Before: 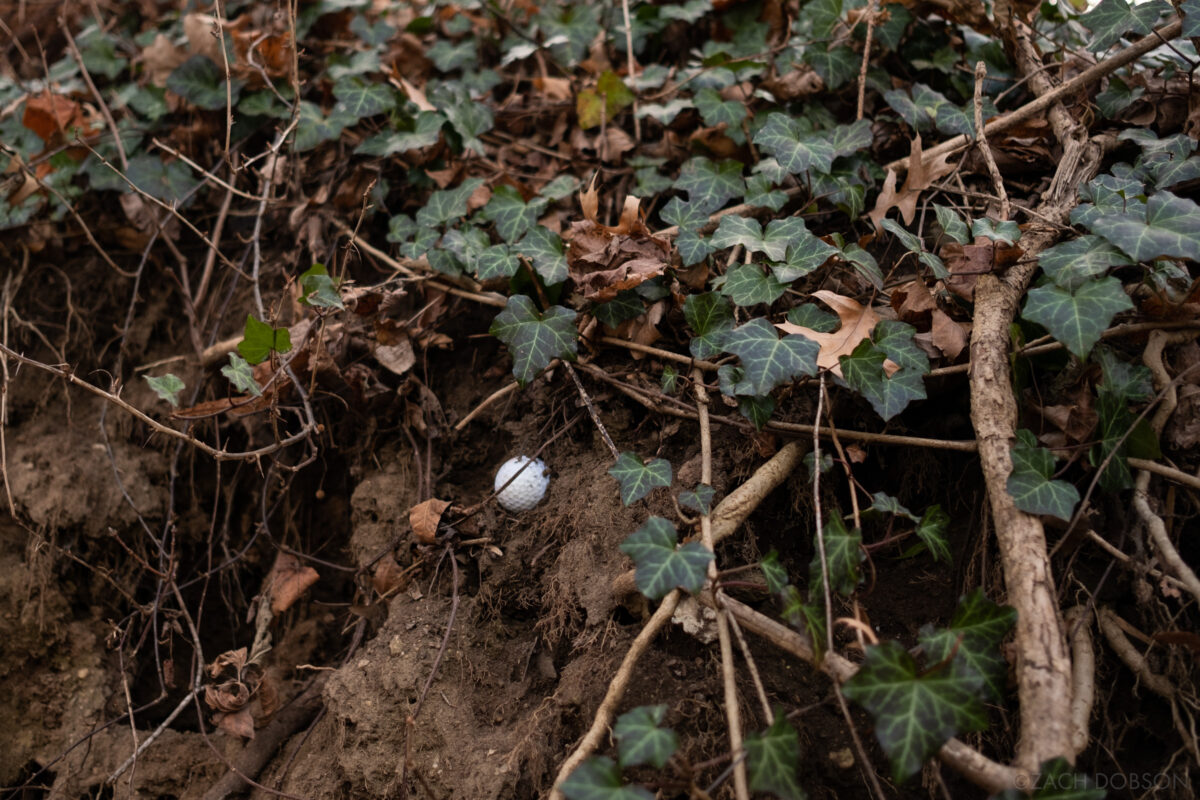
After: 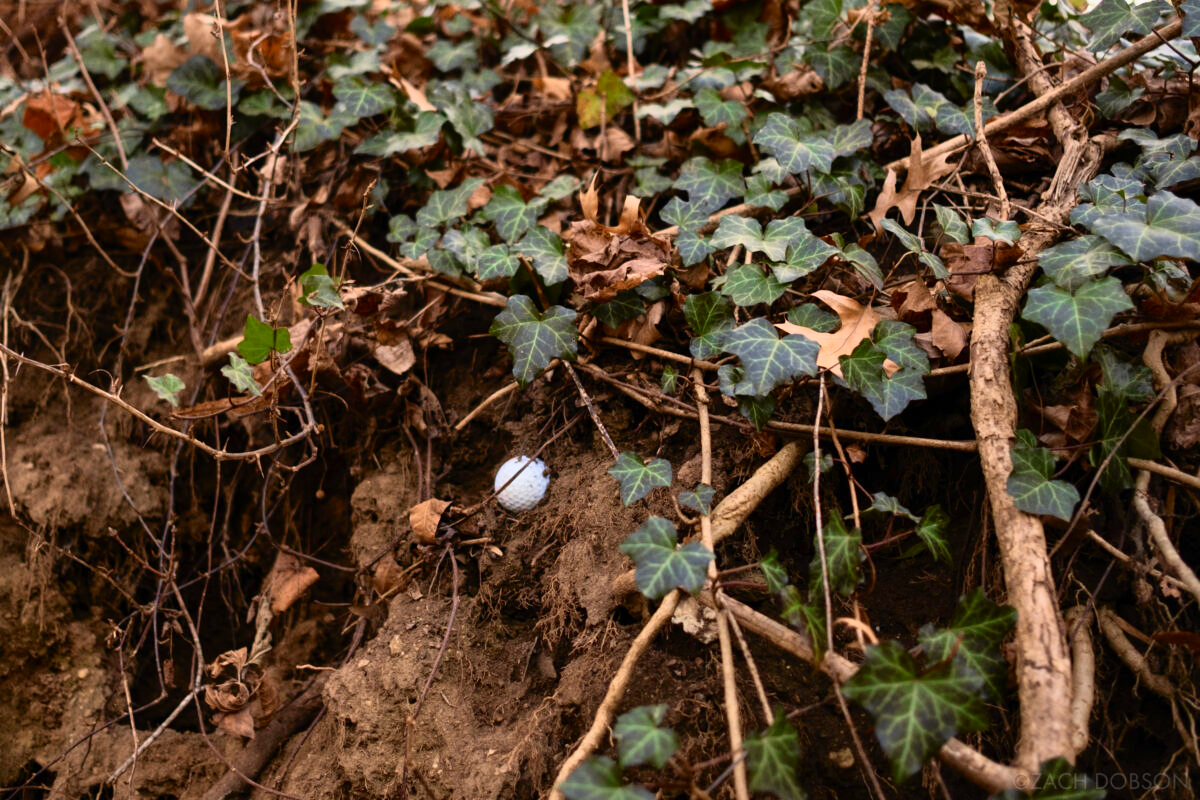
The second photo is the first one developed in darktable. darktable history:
tone curve: curves: ch0 [(0, 0) (0.091, 0.075) (0.389, 0.441) (0.696, 0.808) (0.844, 0.908) (0.909, 0.942) (1, 0.973)]; ch1 [(0, 0) (0.437, 0.404) (0.48, 0.486) (0.5, 0.5) (0.529, 0.556) (0.58, 0.606) (0.616, 0.654) (1, 1)]; ch2 [(0, 0) (0.442, 0.415) (0.5, 0.5) (0.535, 0.567) (0.585, 0.632) (1, 1)], color space Lab, independent channels, preserve colors none
contrast brightness saturation: contrast 0.05, brightness 0.06, saturation 0.01
